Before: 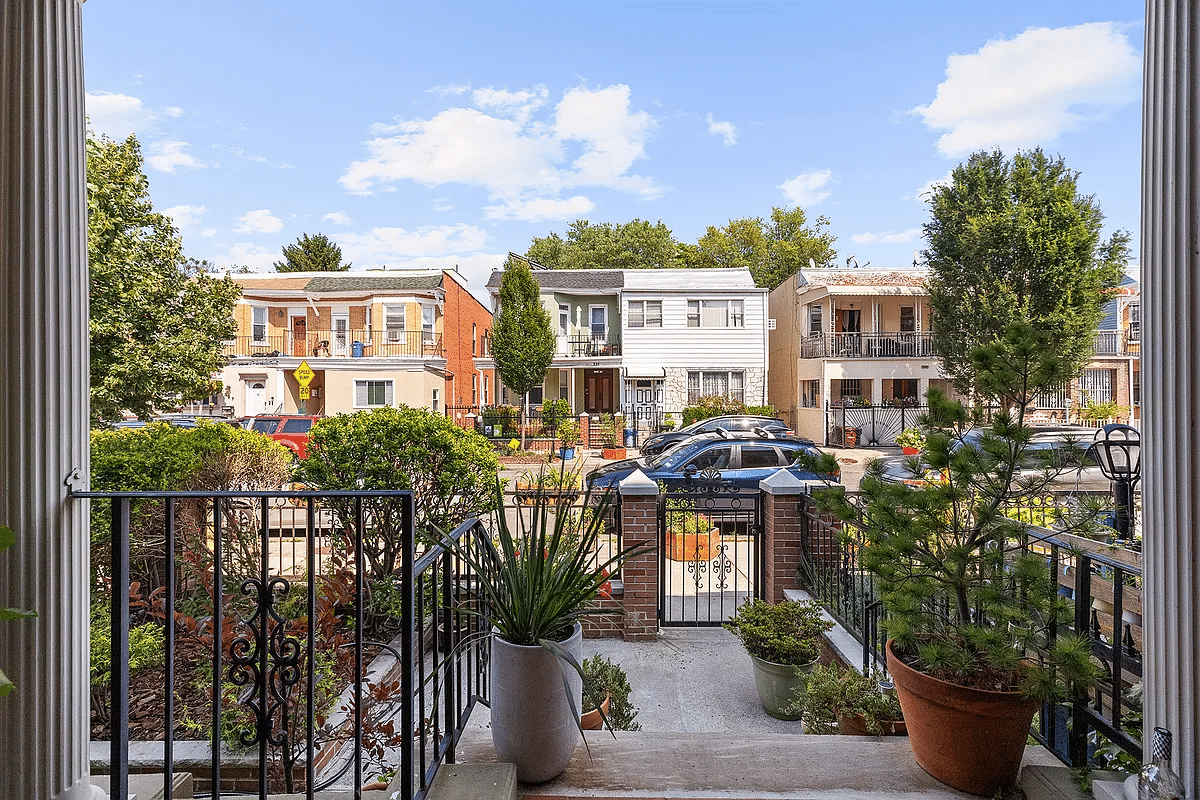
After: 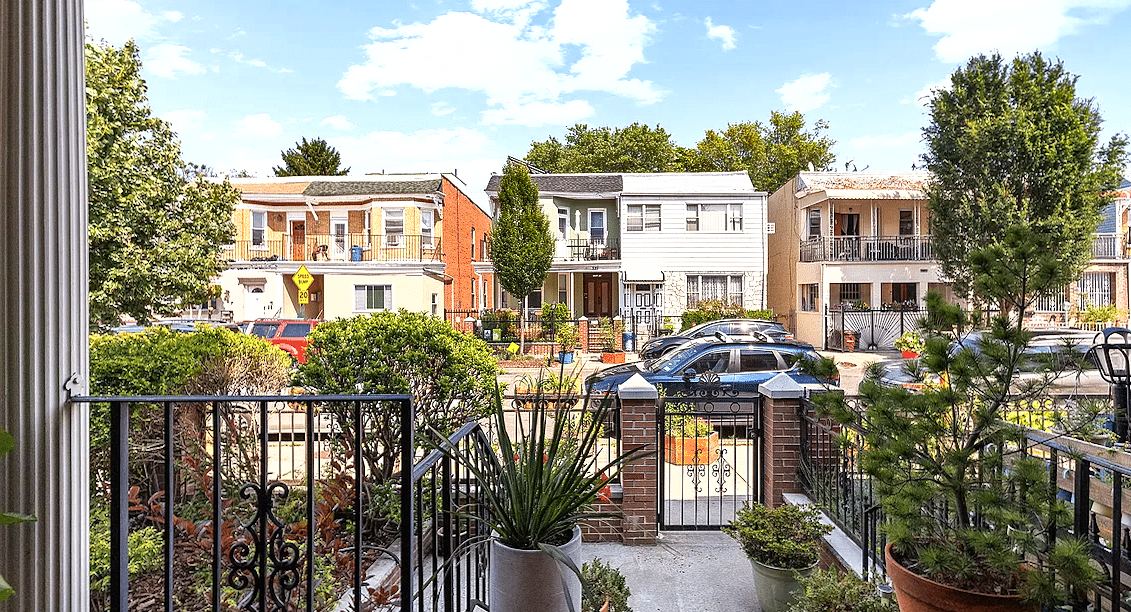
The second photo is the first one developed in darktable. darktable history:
tone equalizer: -8 EV -0.453 EV, -7 EV -0.357 EV, -6 EV -0.332 EV, -5 EV -0.211 EV, -3 EV 0.248 EV, -2 EV 0.327 EV, -1 EV 0.391 EV, +0 EV 0.403 EV
shadows and highlights: shadows 12.98, white point adjustment 1.2, soften with gaussian
crop and rotate: angle 0.068°, top 11.991%, right 5.506%, bottom 11.295%
